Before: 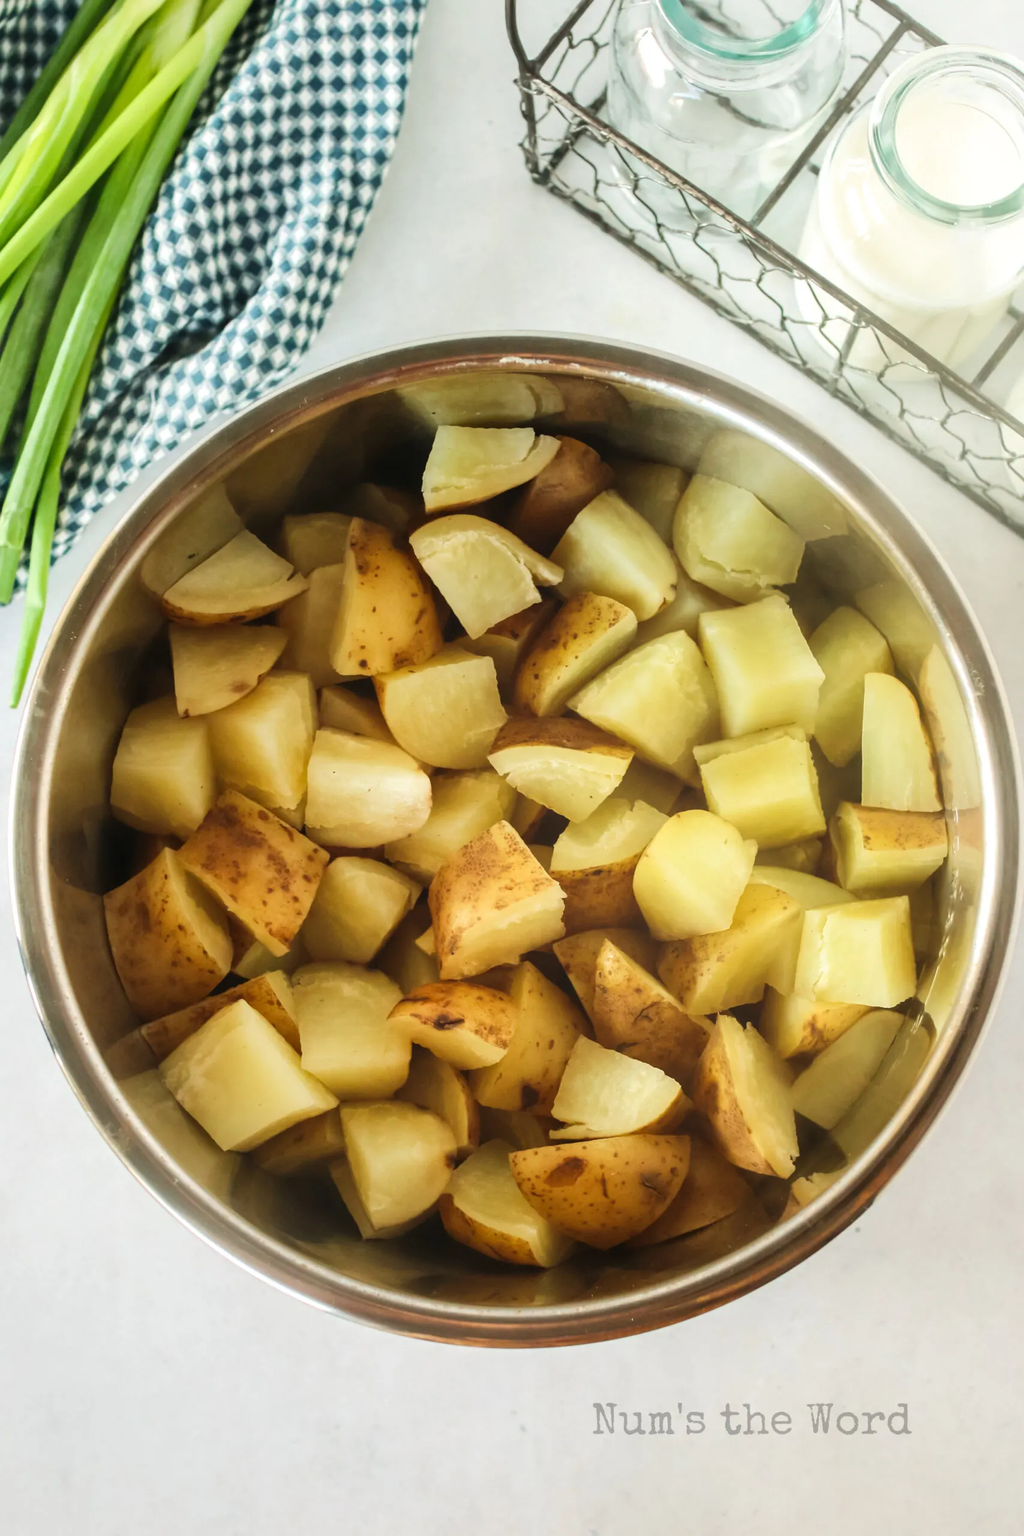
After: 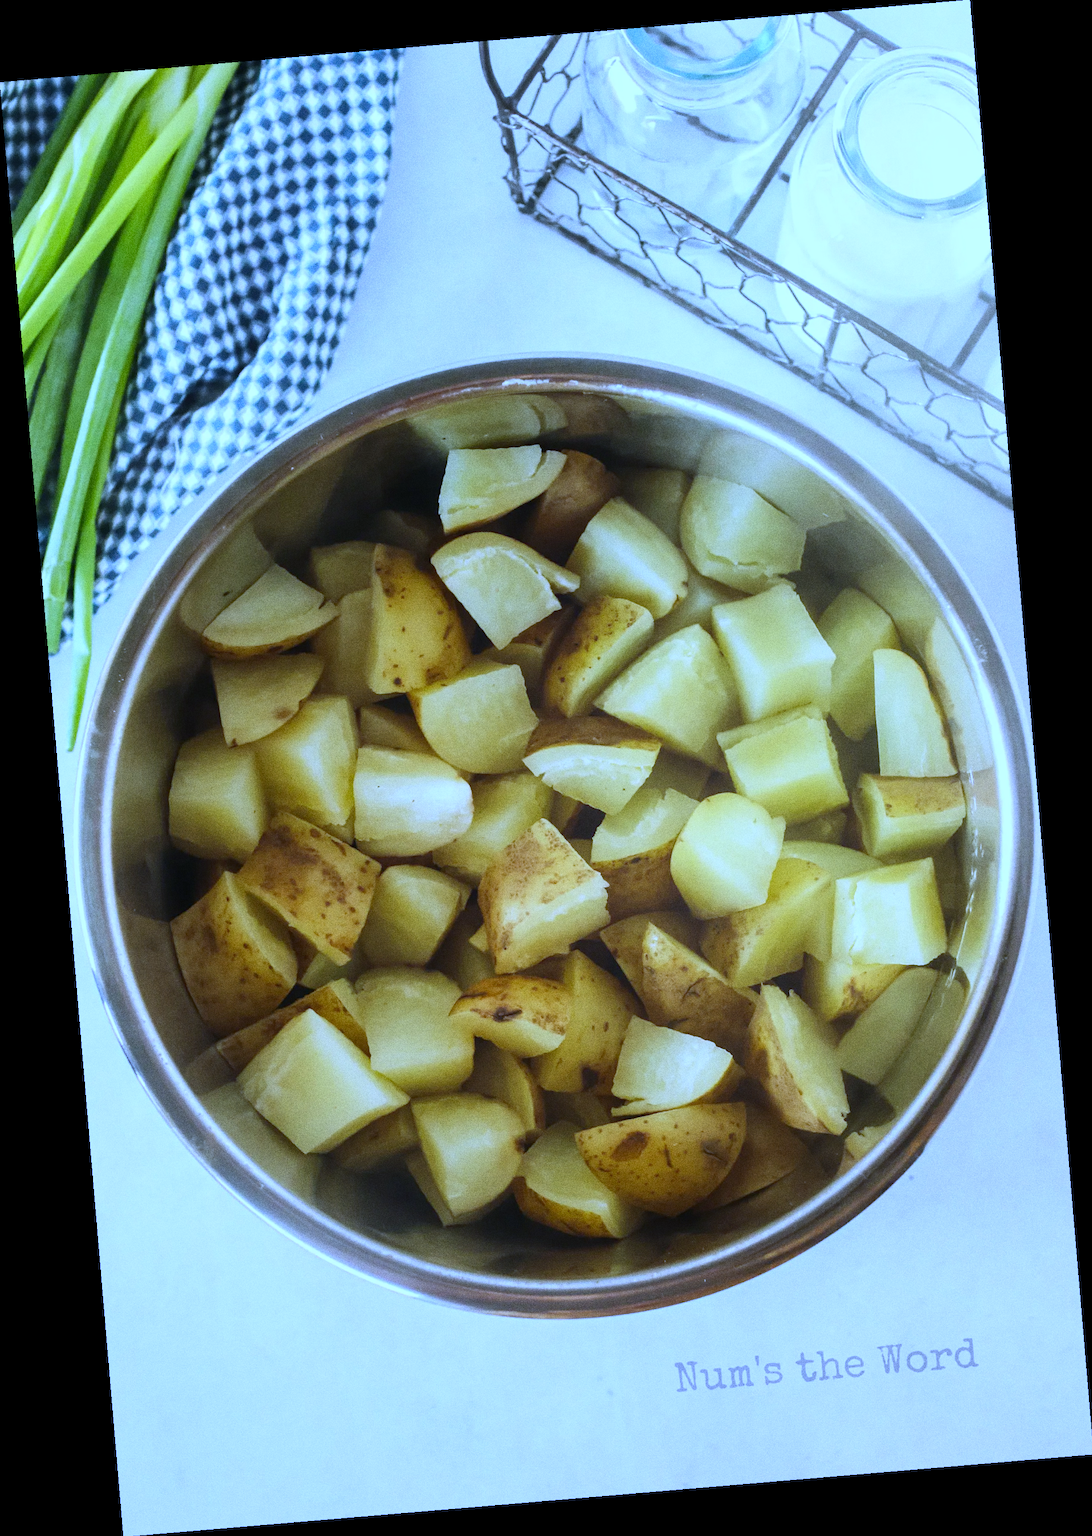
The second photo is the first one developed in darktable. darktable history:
white balance: red 0.766, blue 1.537
rotate and perspective: rotation -4.86°, automatic cropping off
grain: coarseness 0.09 ISO, strength 40%
